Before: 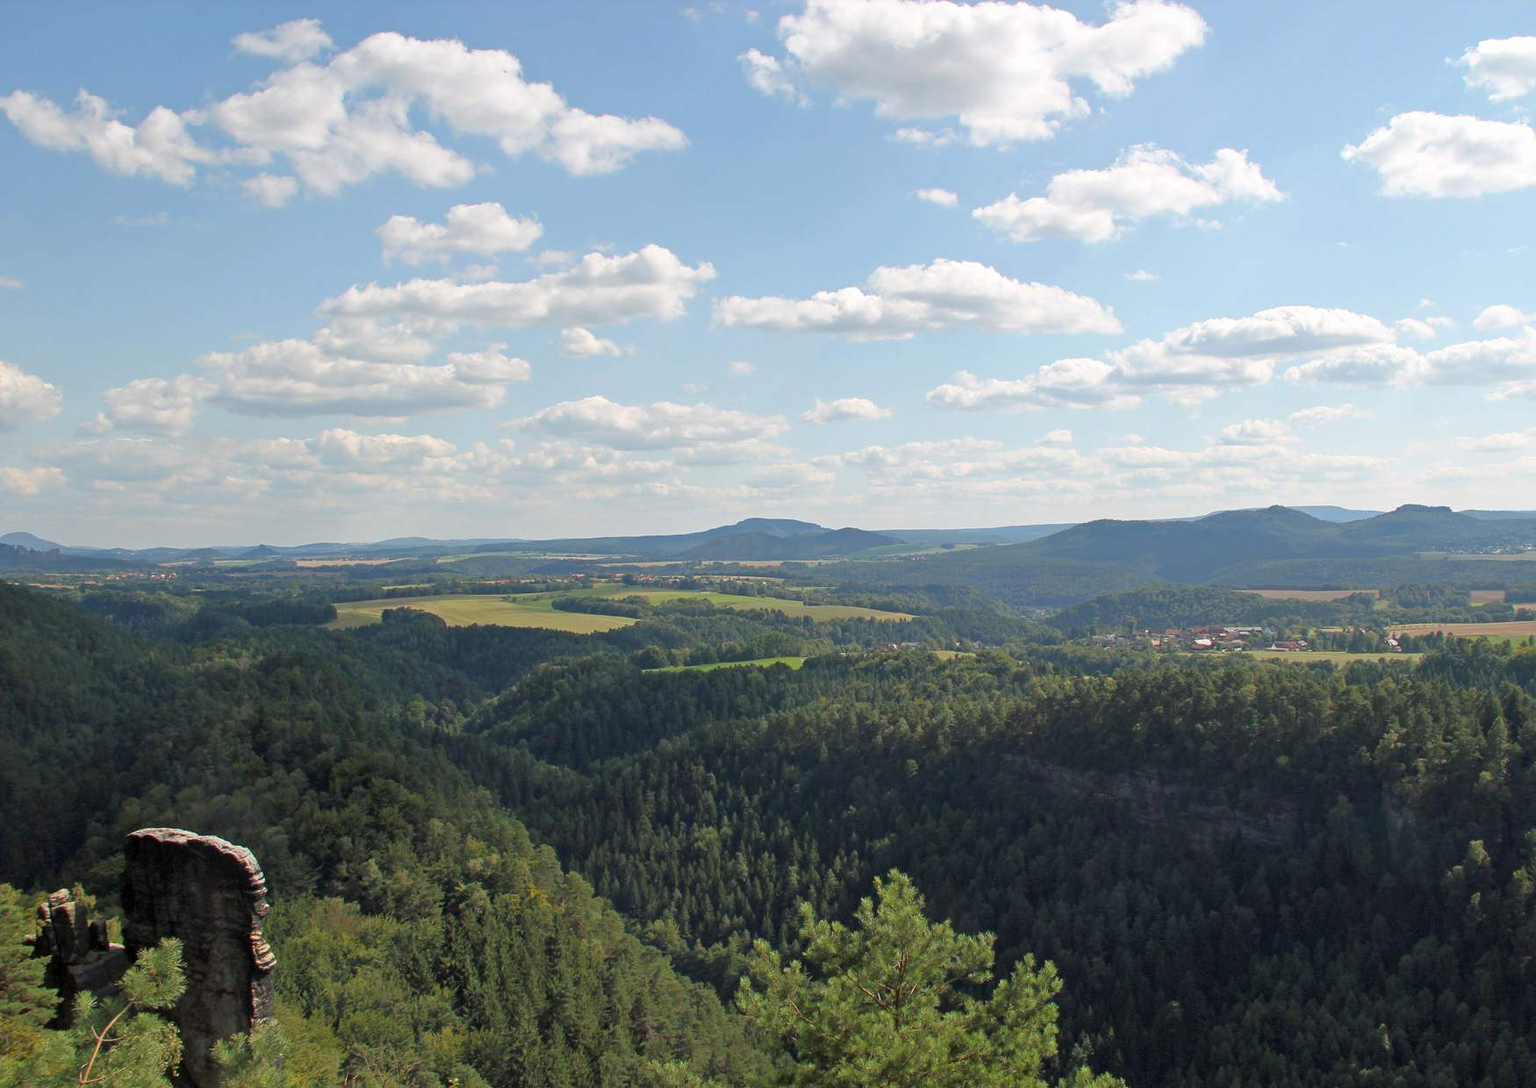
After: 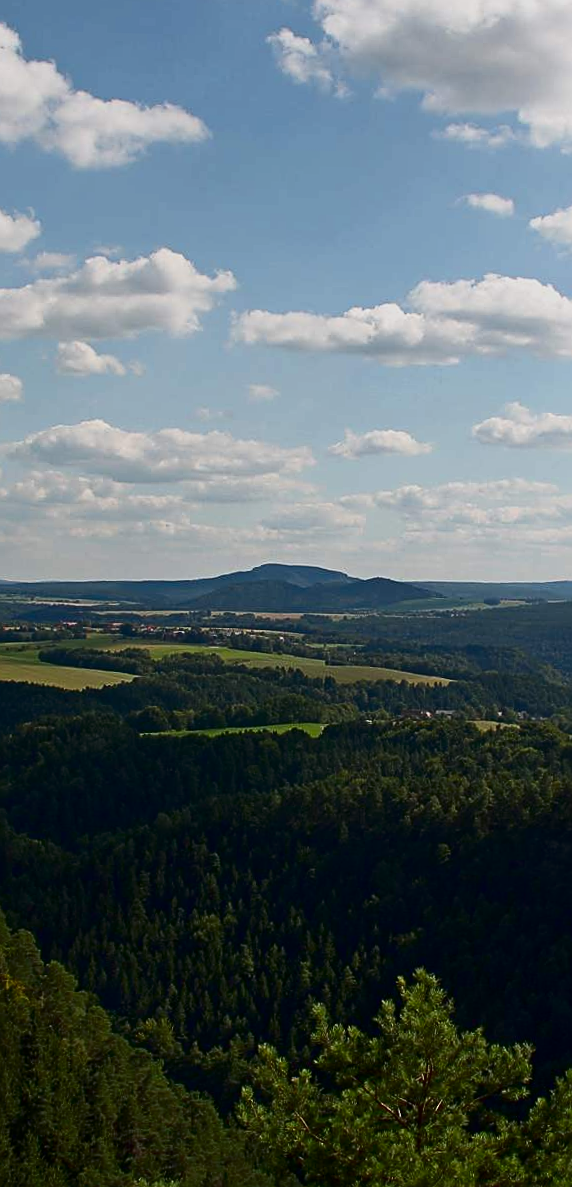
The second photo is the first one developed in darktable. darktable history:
contrast brightness saturation: contrast 0.24, brightness -0.24, saturation 0.14
rotate and perspective: rotation 1.57°, crop left 0.018, crop right 0.982, crop top 0.039, crop bottom 0.961
crop: left 33.36%, right 33.36%
exposure: exposure -0.492 EV, compensate highlight preservation false
sharpen: on, module defaults
